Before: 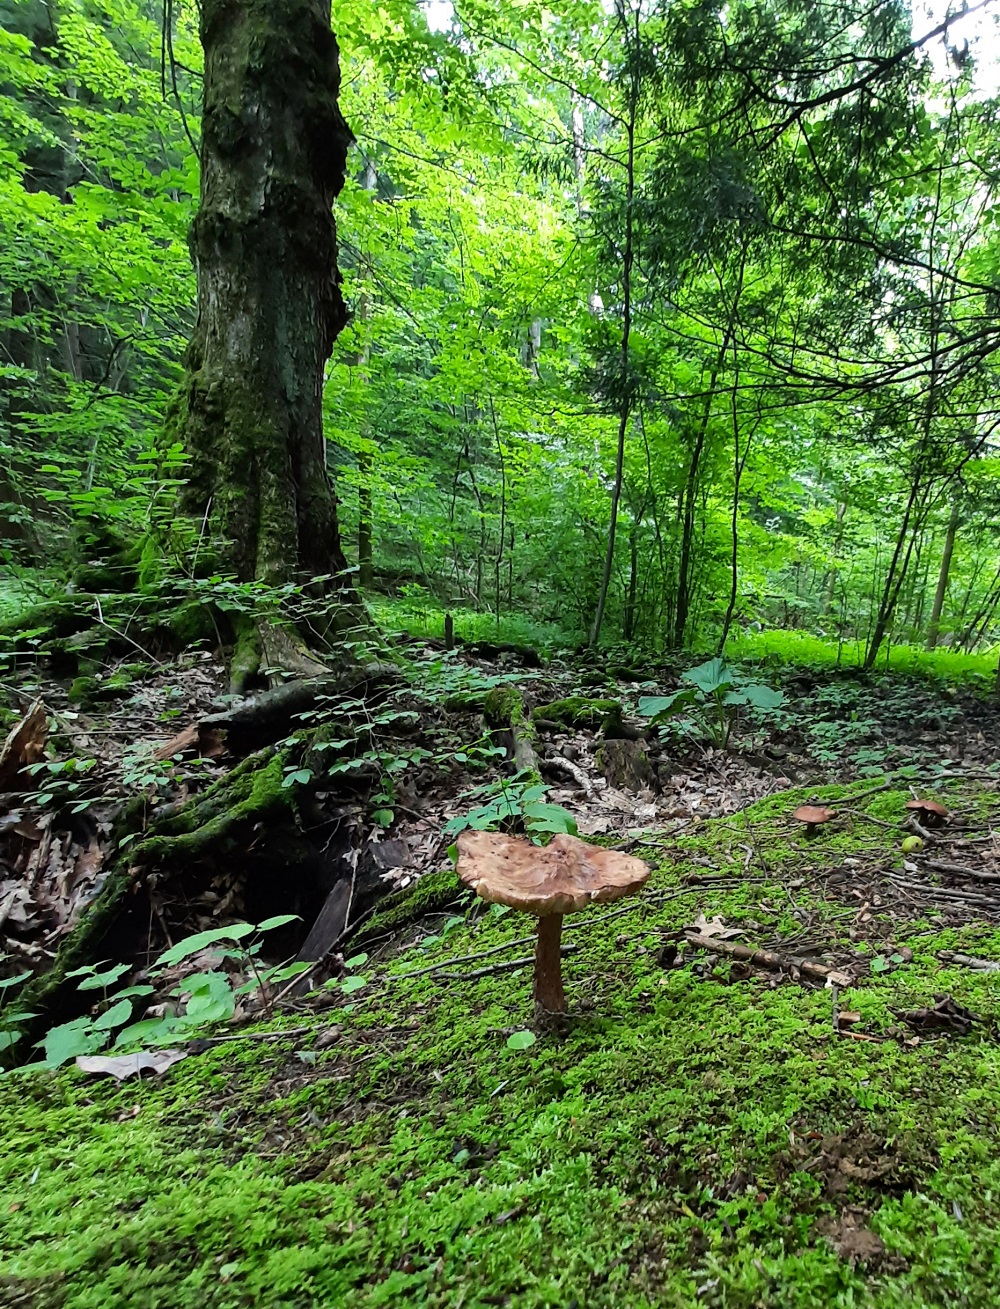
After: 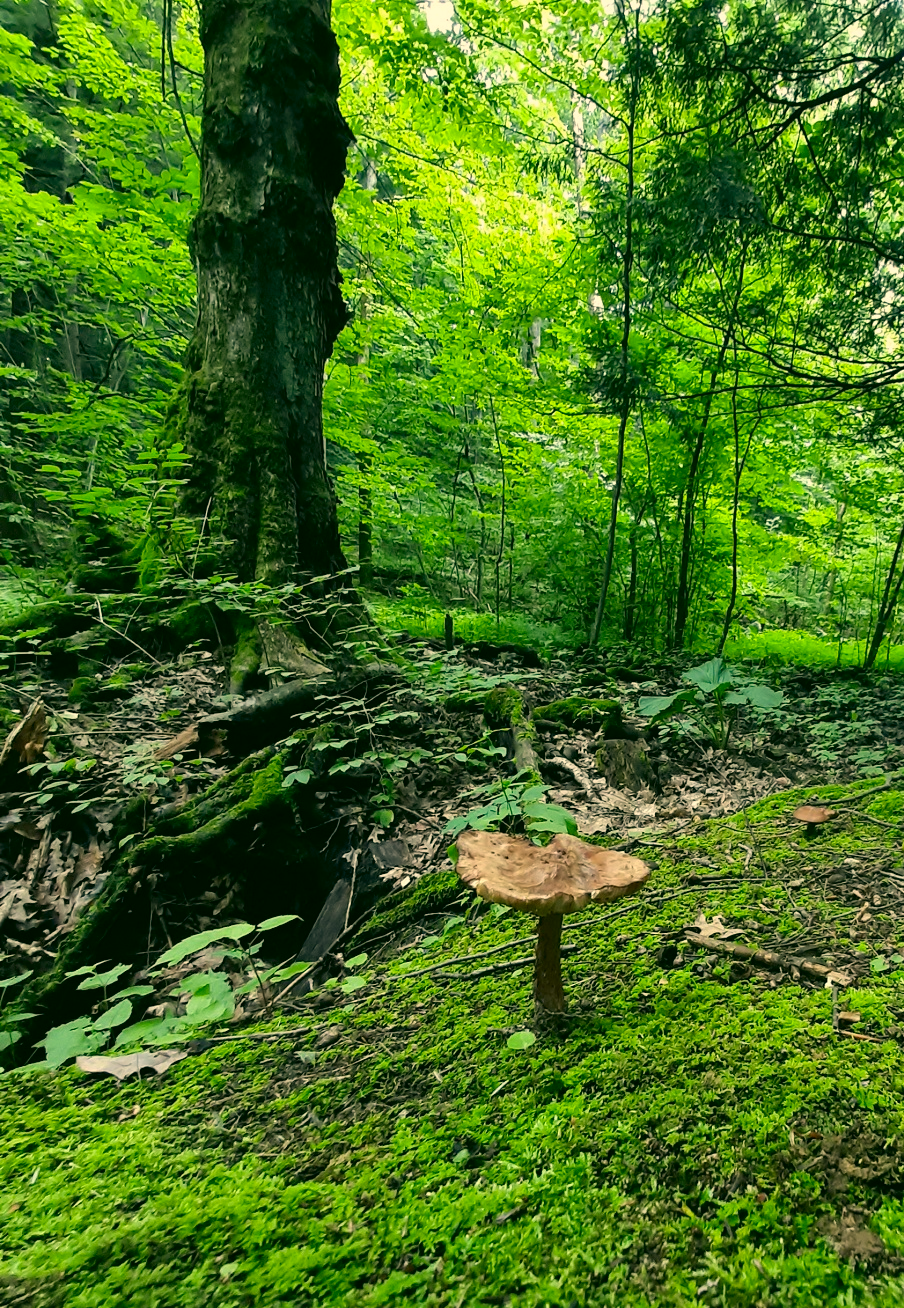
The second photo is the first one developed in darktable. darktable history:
crop: right 9.502%, bottom 0.04%
color correction: highlights a* 4.67, highlights b* 23.75, shadows a* -15.8, shadows b* 3.98
